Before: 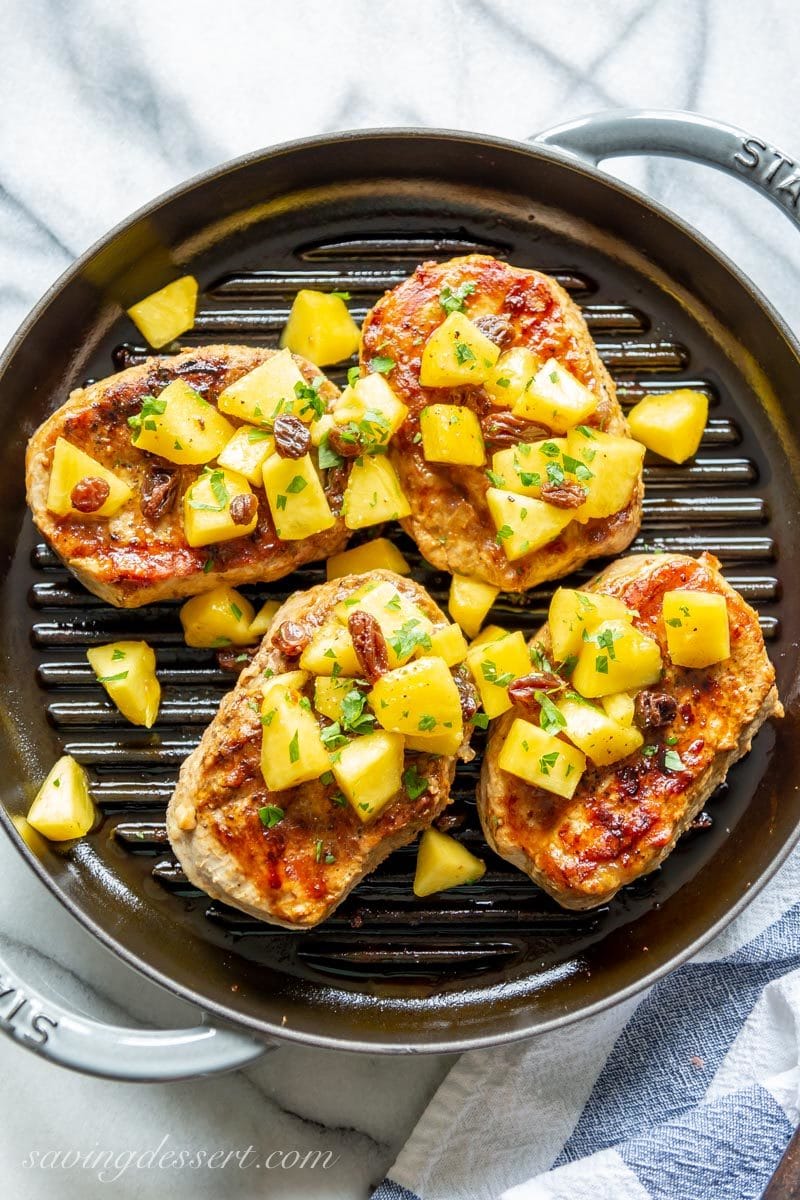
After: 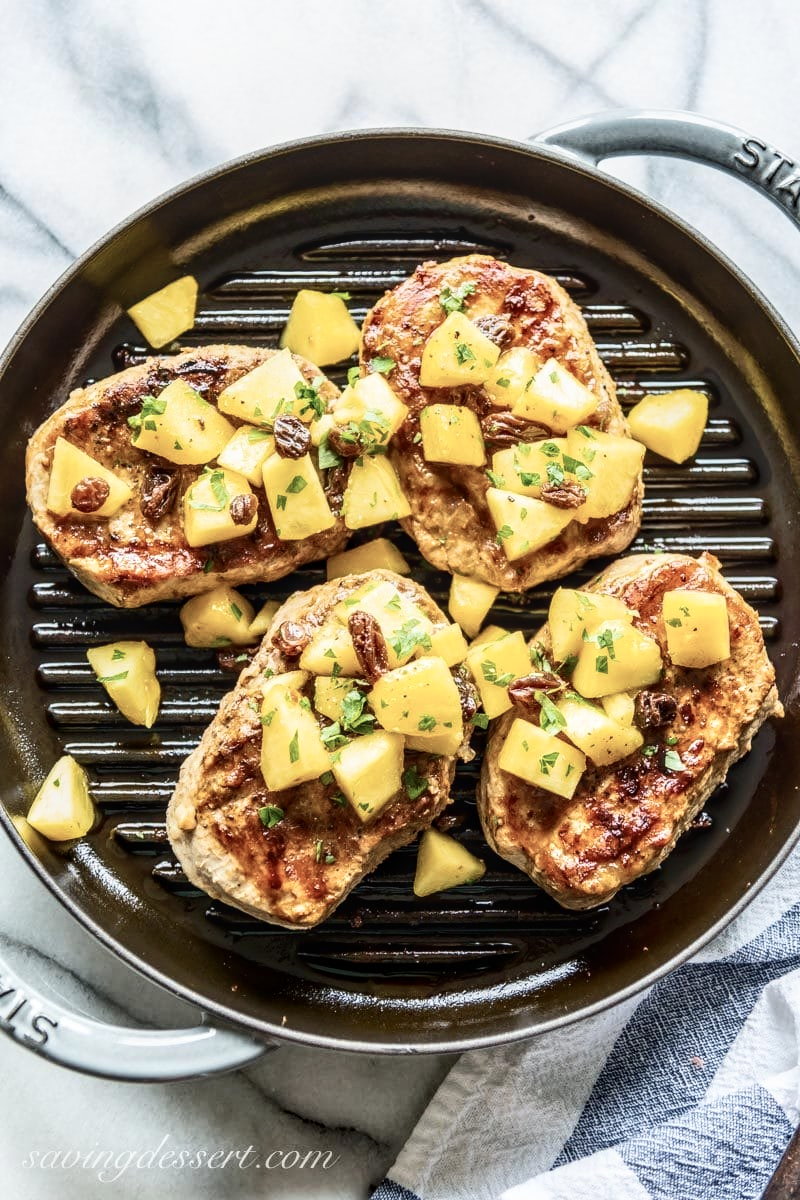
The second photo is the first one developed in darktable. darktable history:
contrast brightness saturation: contrast 0.25, saturation -0.31
velvia: on, module defaults
local contrast: on, module defaults
